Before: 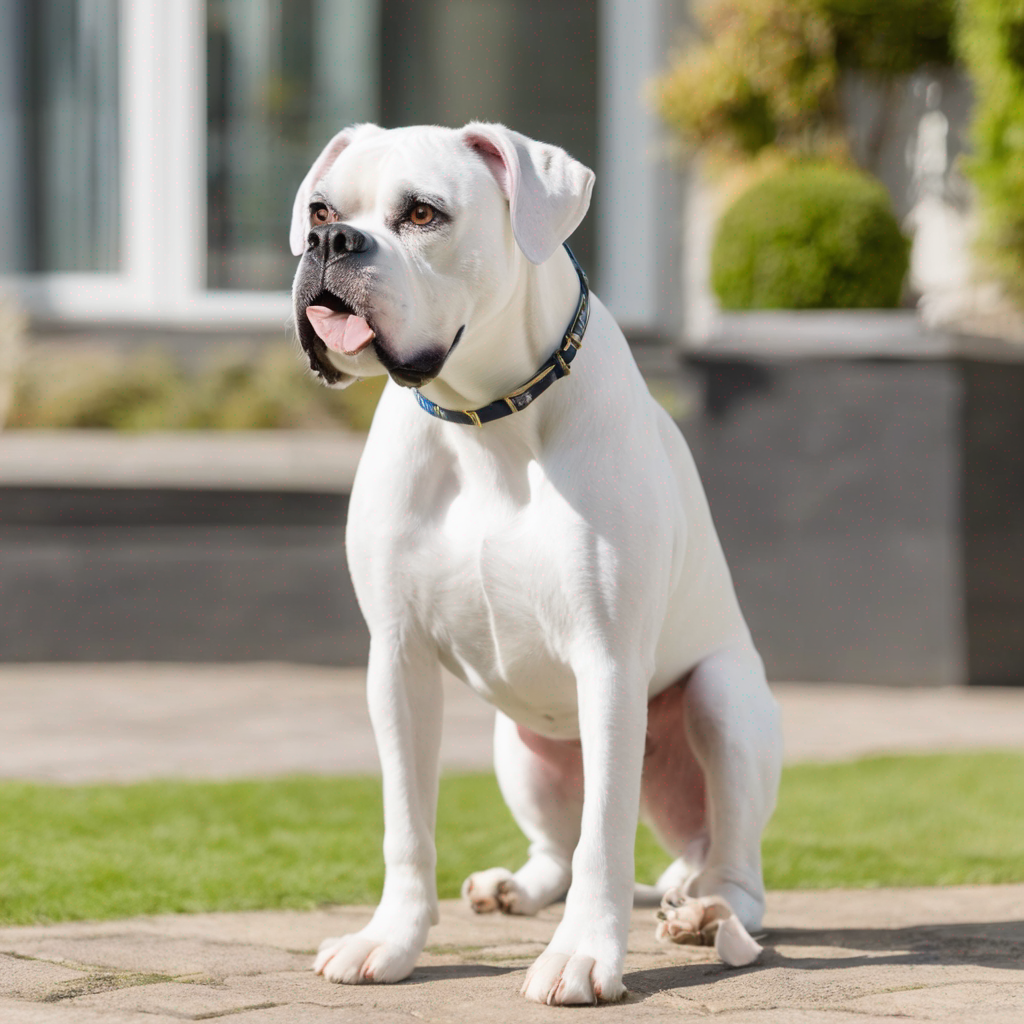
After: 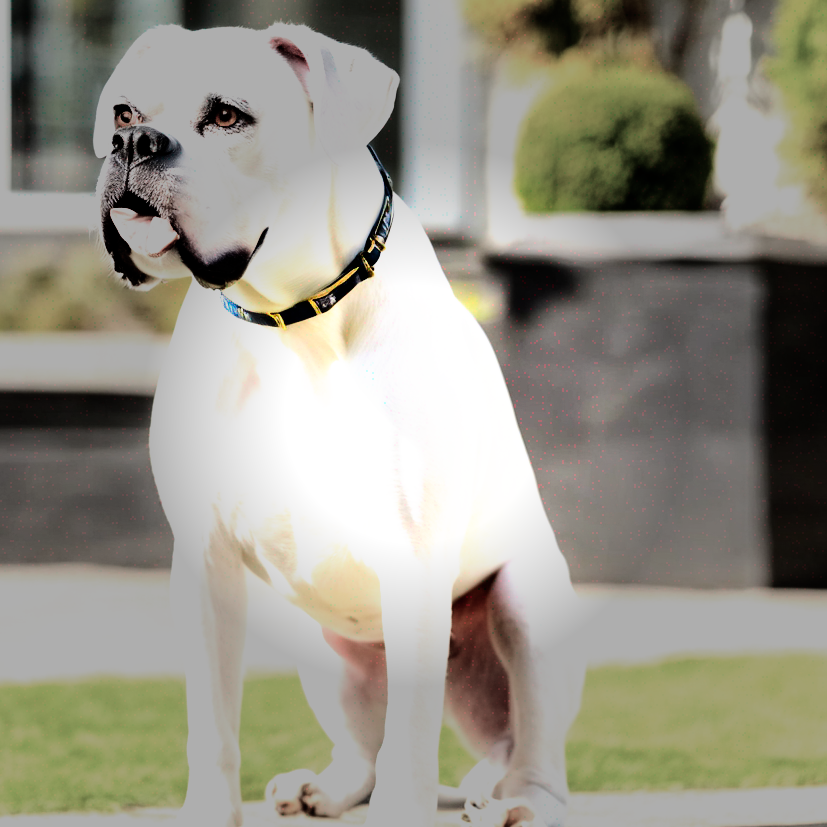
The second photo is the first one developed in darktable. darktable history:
filmic rgb: black relative exposure -8.2 EV, white relative exposure 2.2 EV, threshold 3 EV, hardness 7.11, latitude 85.74%, contrast 1.696, highlights saturation mix -4%, shadows ↔ highlights balance -2.69%, preserve chrominance no, color science v5 (2021), contrast in shadows safe, contrast in highlights safe, enable highlight reconstruction true
vignetting: fall-off start 31.28%, fall-off radius 34.64%, brightness -0.575
color balance rgb: linear chroma grading › global chroma 33.4%
crop: left 19.159%, top 9.58%, bottom 9.58%
rgb curve: curves: ch0 [(0, 0) (0.284, 0.292) (0.505, 0.644) (1, 1)], compensate middle gray true
